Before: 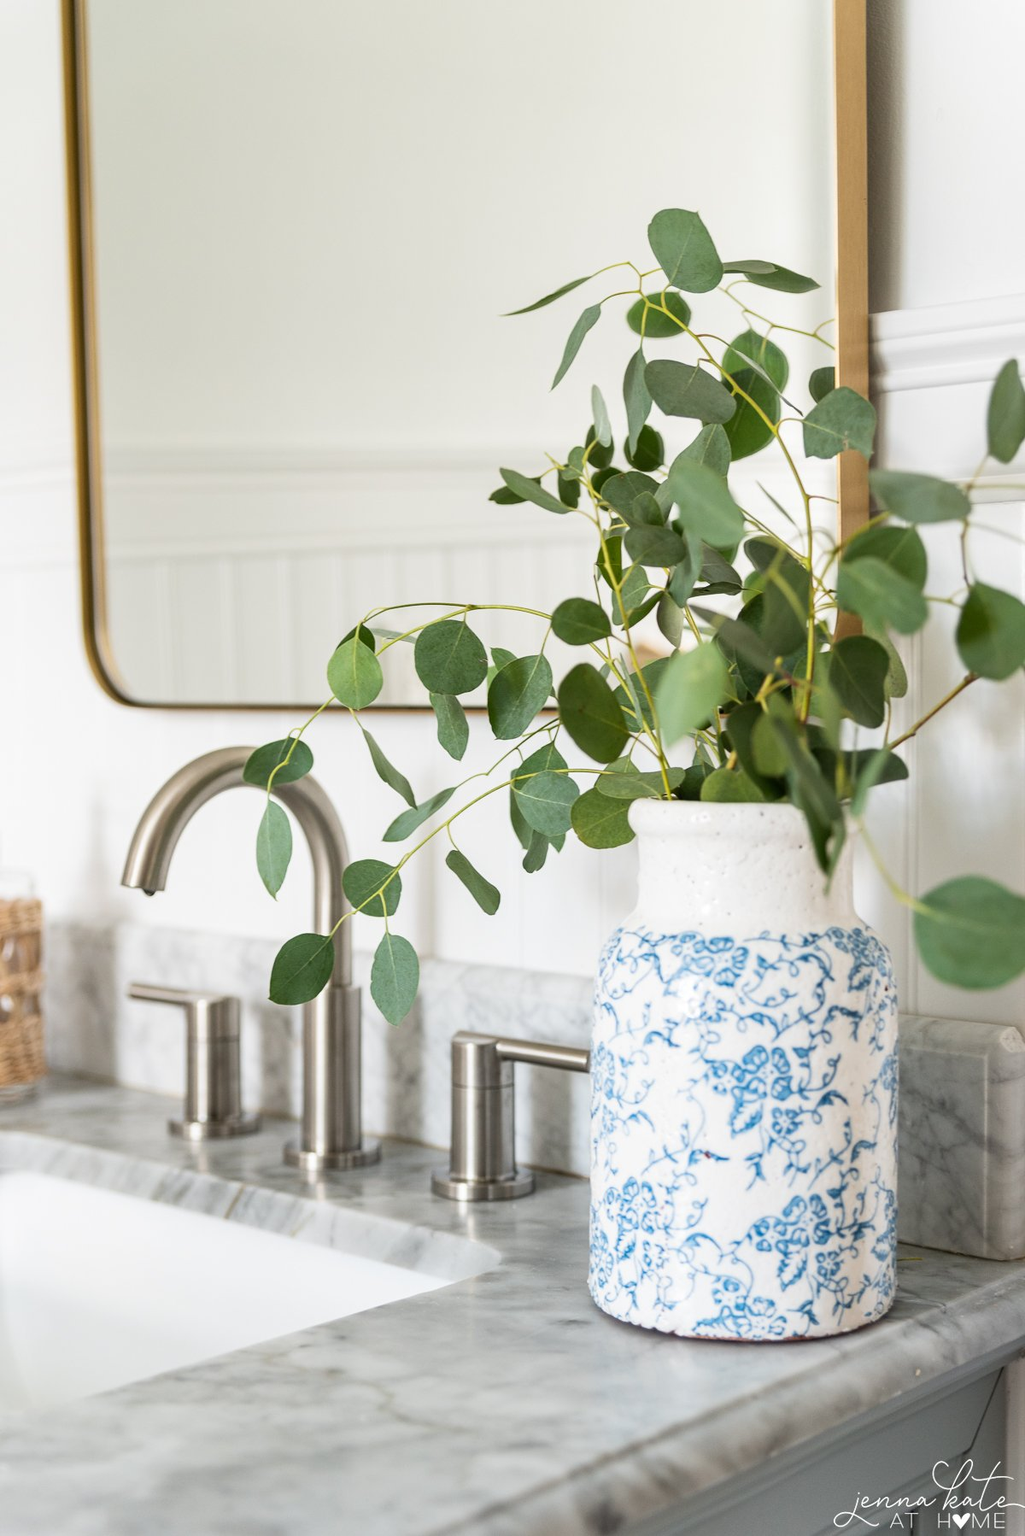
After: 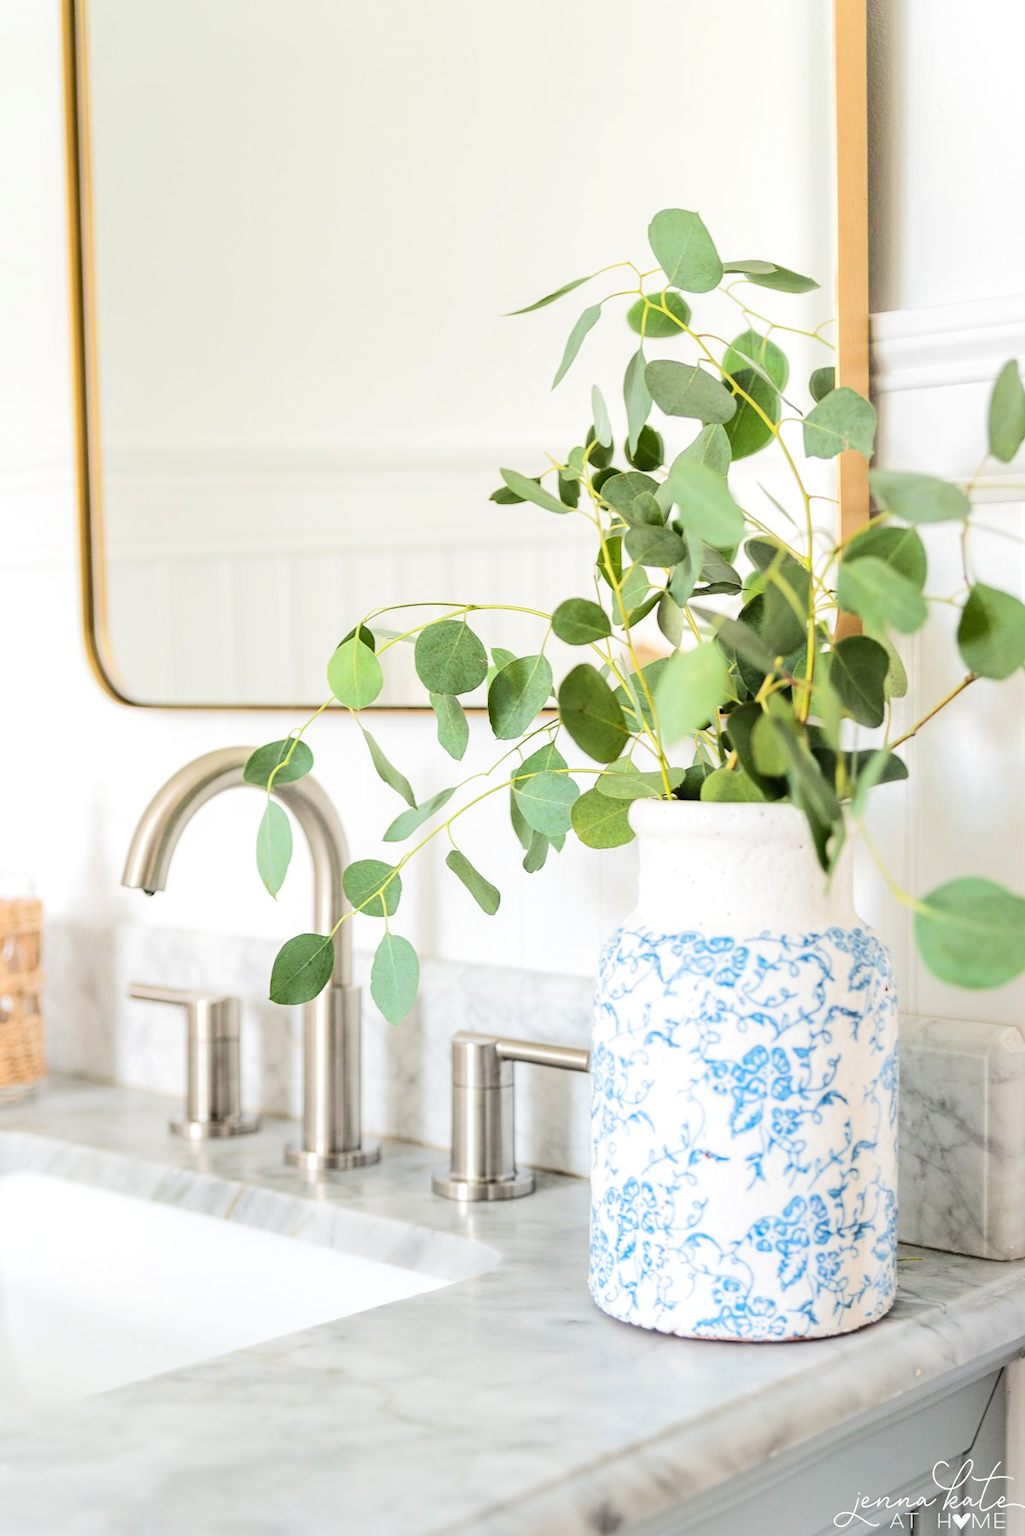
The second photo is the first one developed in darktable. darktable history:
tone equalizer: -7 EV 0.141 EV, -6 EV 0.627 EV, -5 EV 1.15 EV, -4 EV 1.36 EV, -3 EV 1.12 EV, -2 EV 0.6 EV, -1 EV 0.162 EV, edges refinement/feathering 500, mask exposure compensation -1.57 EV, preserve details no
